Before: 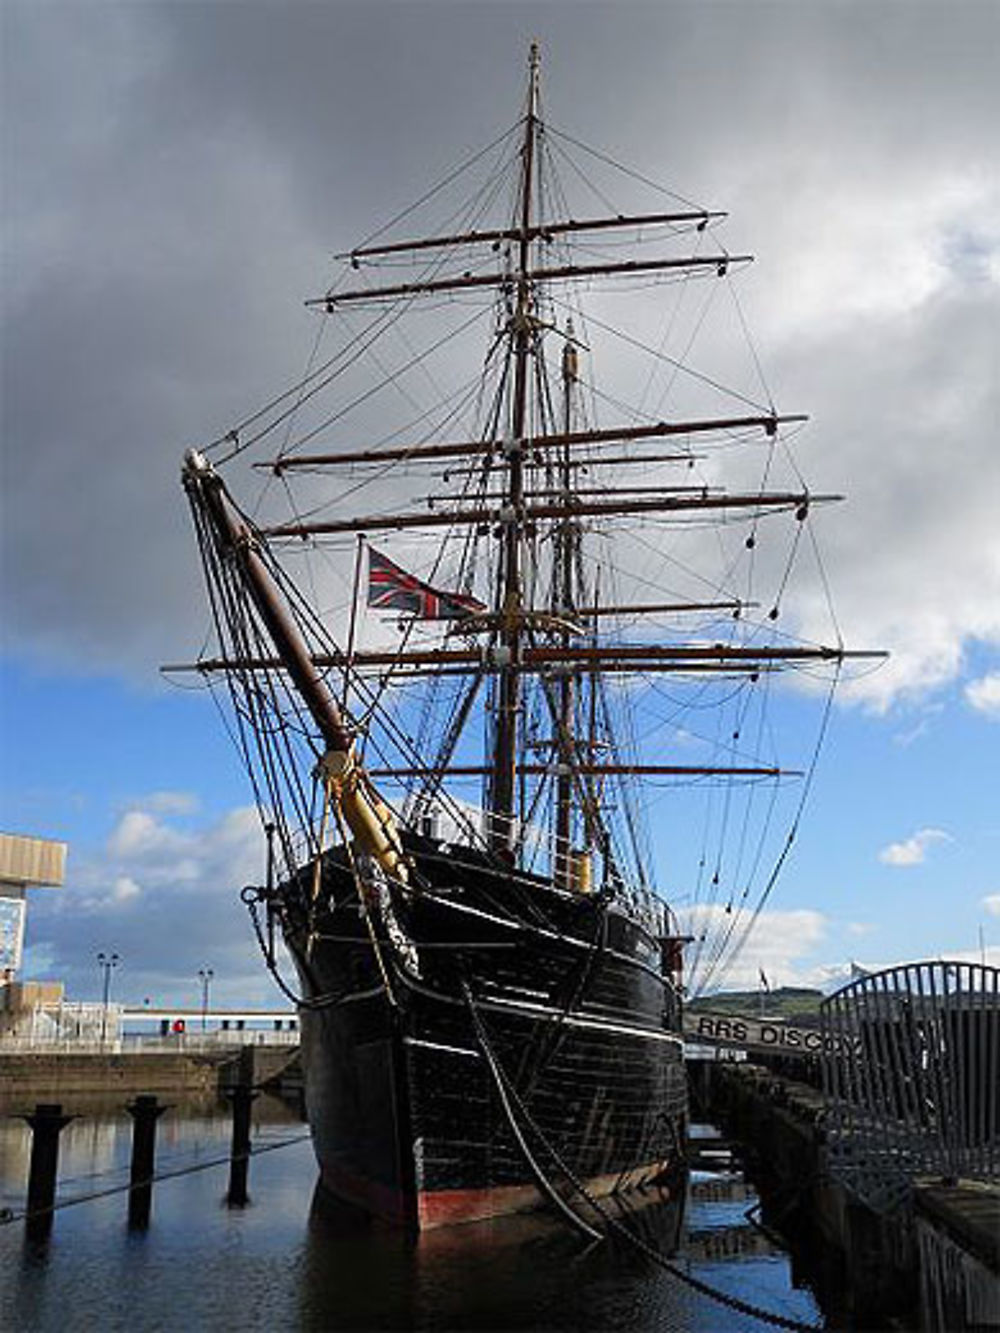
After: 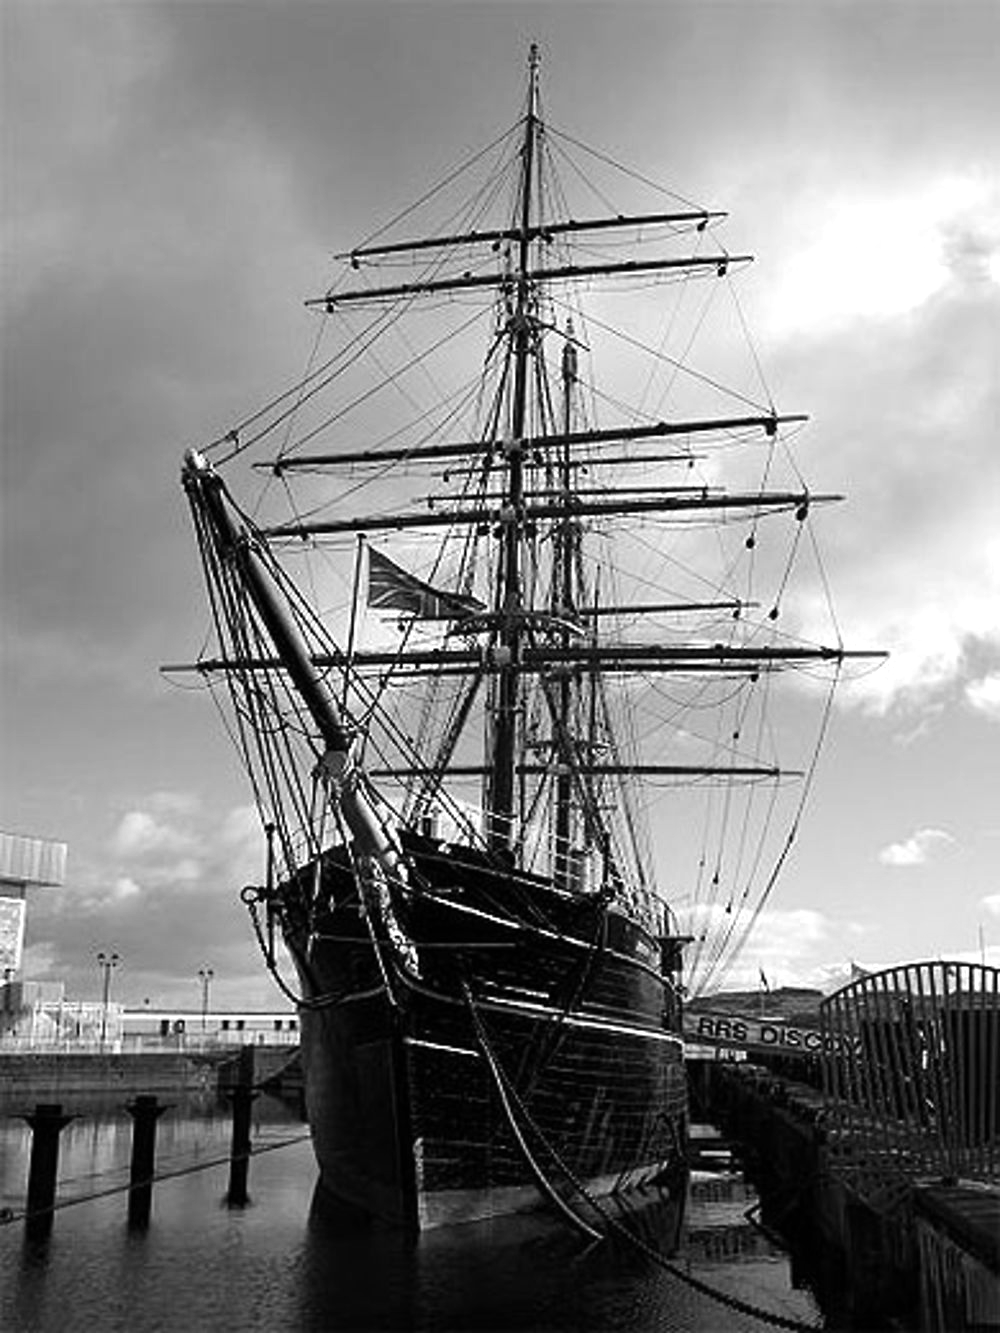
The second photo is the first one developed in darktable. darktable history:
color balance rgb: perceptual saturation grading › global saturation 20%, global vibrance 10%
monochrome: on, module defaults
tone equalizer: -8 EV -0.417 EV, -7 EV -0.389 EV, -6 EV -0.333 EV, -5 EV -0.222 EV, -3 EV 0.222 EV, -2 EV 0.333 EV, -1 EV 0.389 EV, +0 EV 0.417 EV, edges refinement/feathering 500, mask exposure compensation -1.57 EV, preserve details no
